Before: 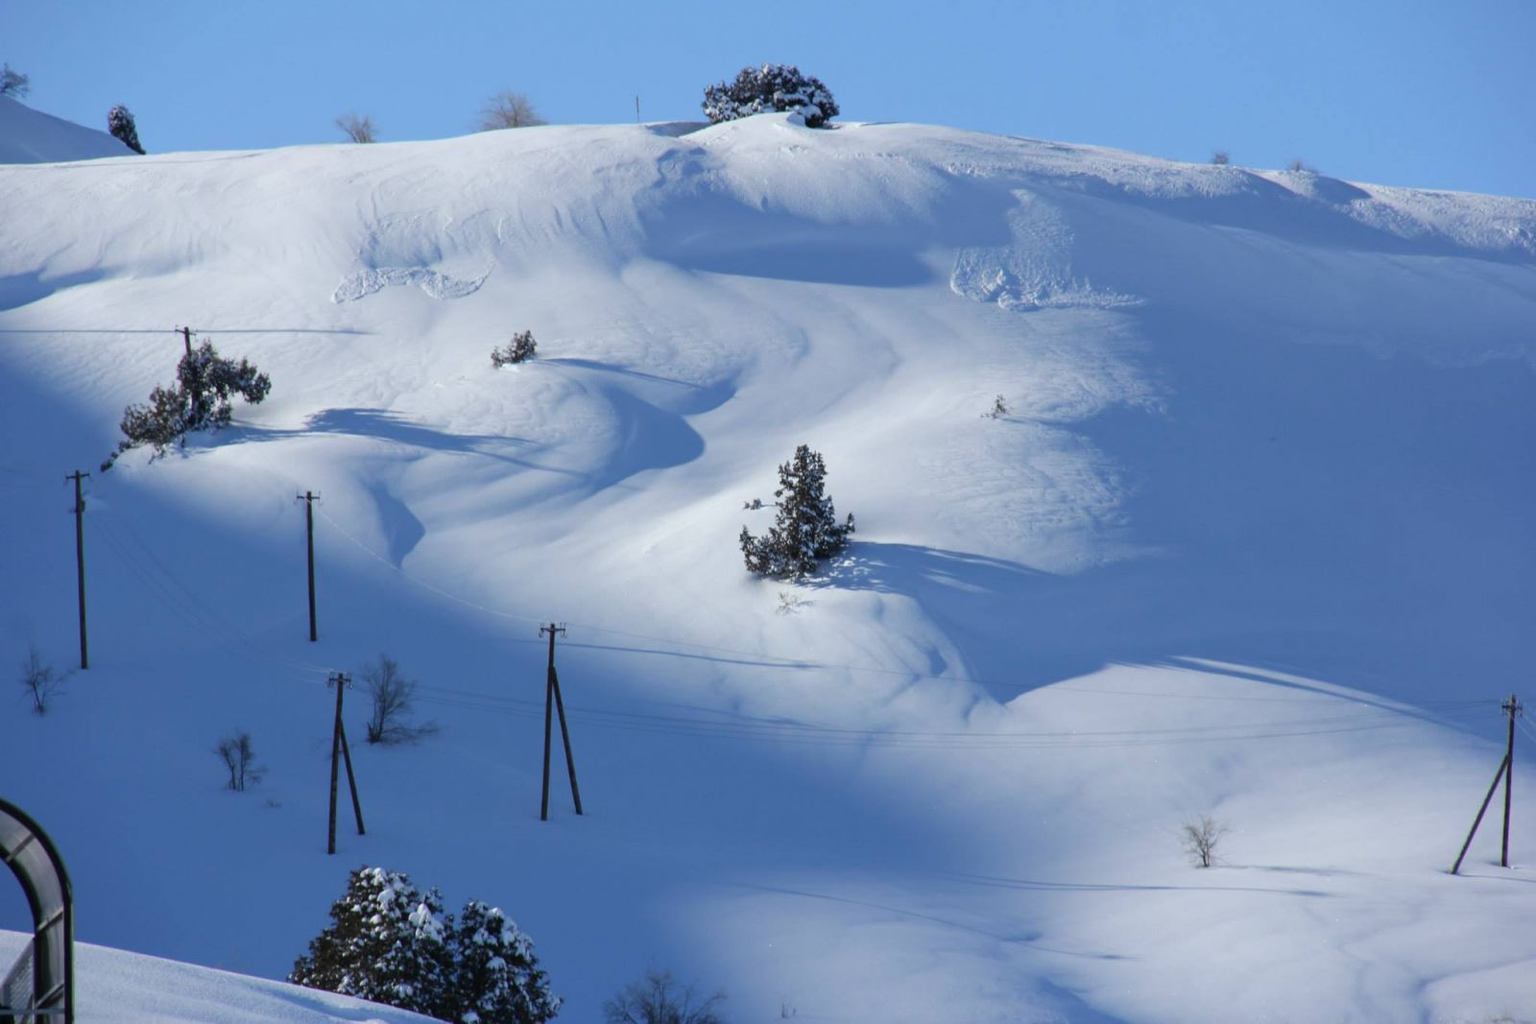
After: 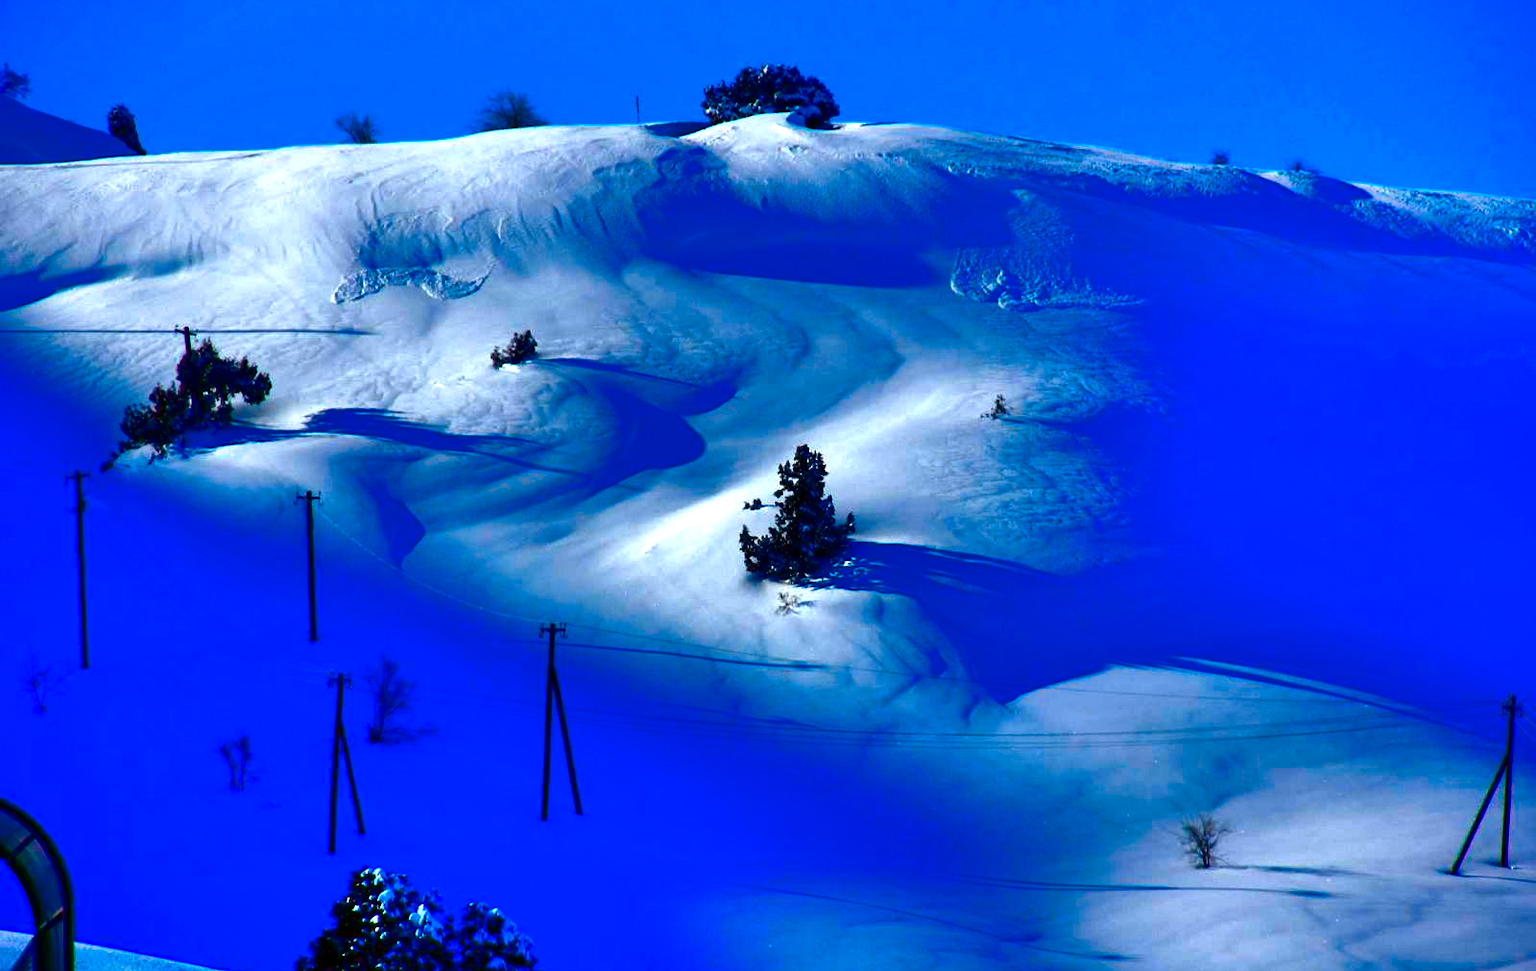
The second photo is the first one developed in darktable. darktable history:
crop and rotate: top 0%, bottom 5.097%
color balance rgb: linear chroma grading › global chroma 9%, perceptual saturation grading › global saturation 36%, perceptual saturation grading › shadows 35%, perceptual brilliance grading › global brilliance 15%, perceptual brilliance grading › shadows -35%, global vibrance 15%
contrast brightness saturation: brightness -1, saturation 1
shadows and highlights: soften with gaussian
